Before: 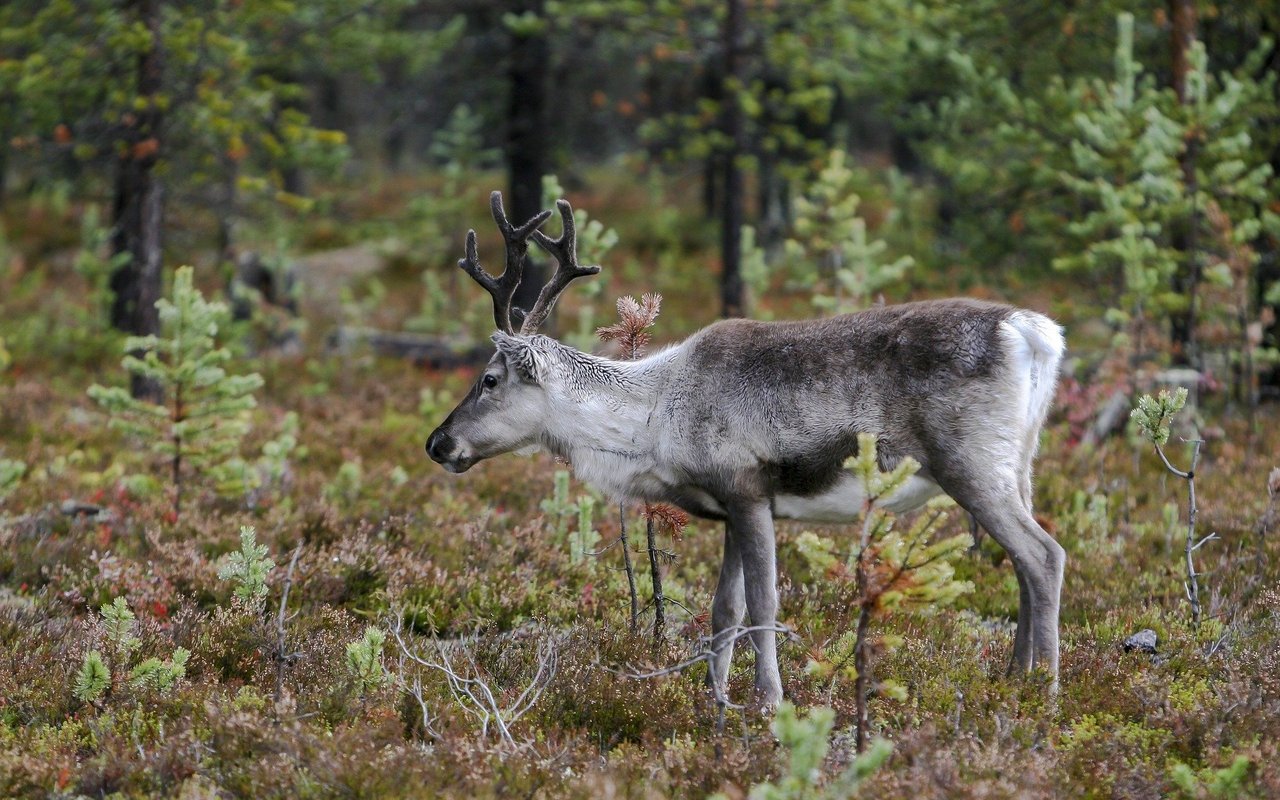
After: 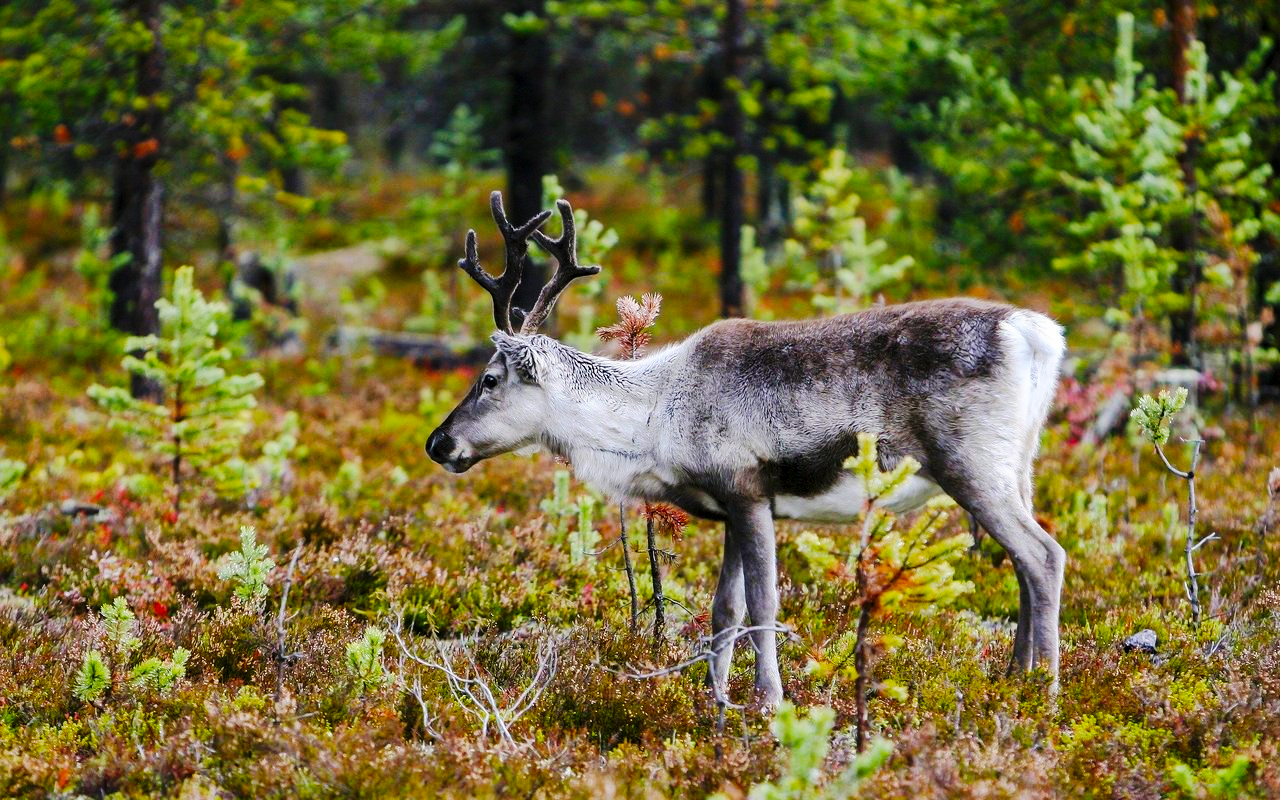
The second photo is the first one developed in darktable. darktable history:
color balance rgb: perceptual saturation grading › global saturation 30.318%, global vibrance 24.728%
exposure: black level correction 0.001, compensate exposure bias true, compensate highlight preservation false
base curve: curves: ch0 [(0, 0) (0.036, 0.025) (0.121, 0.166) (0.206, 0.329) (0.605, 0.79) (1, 1)], preserve colors none
